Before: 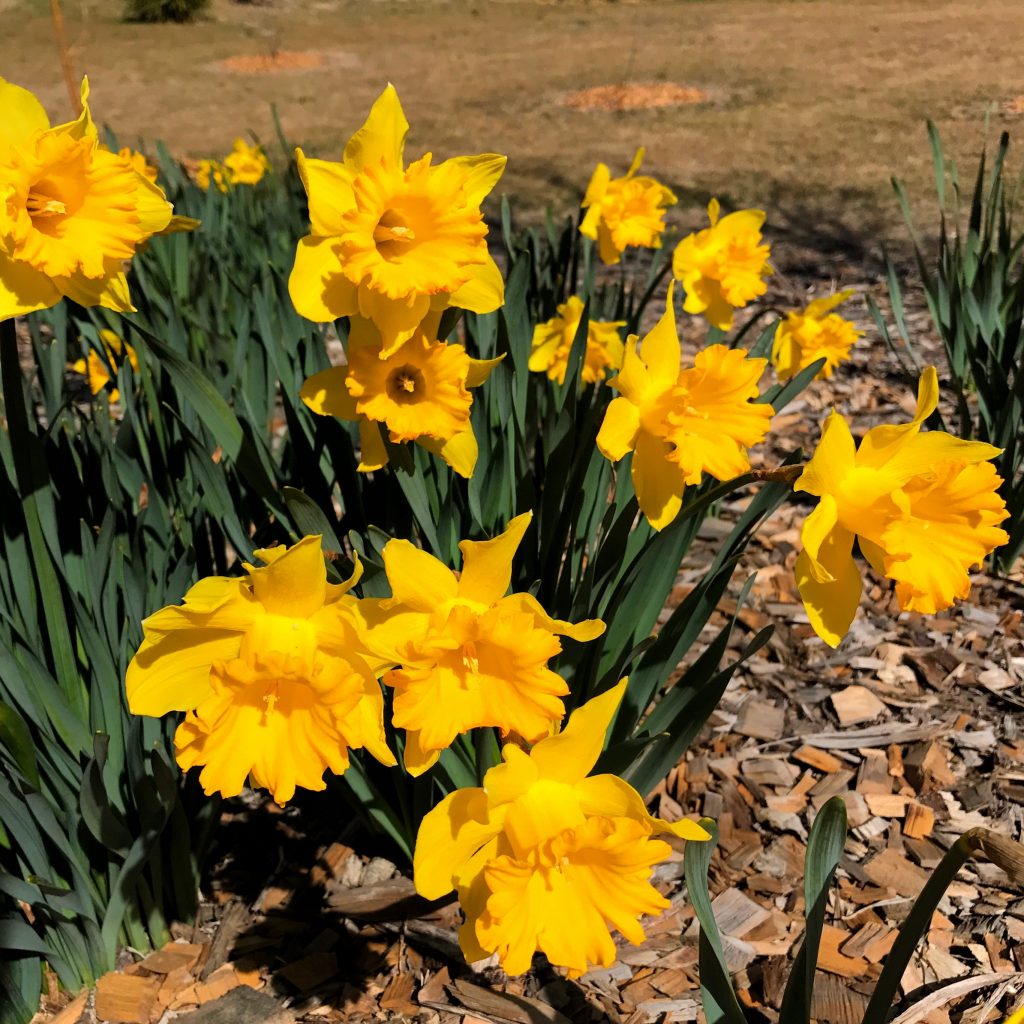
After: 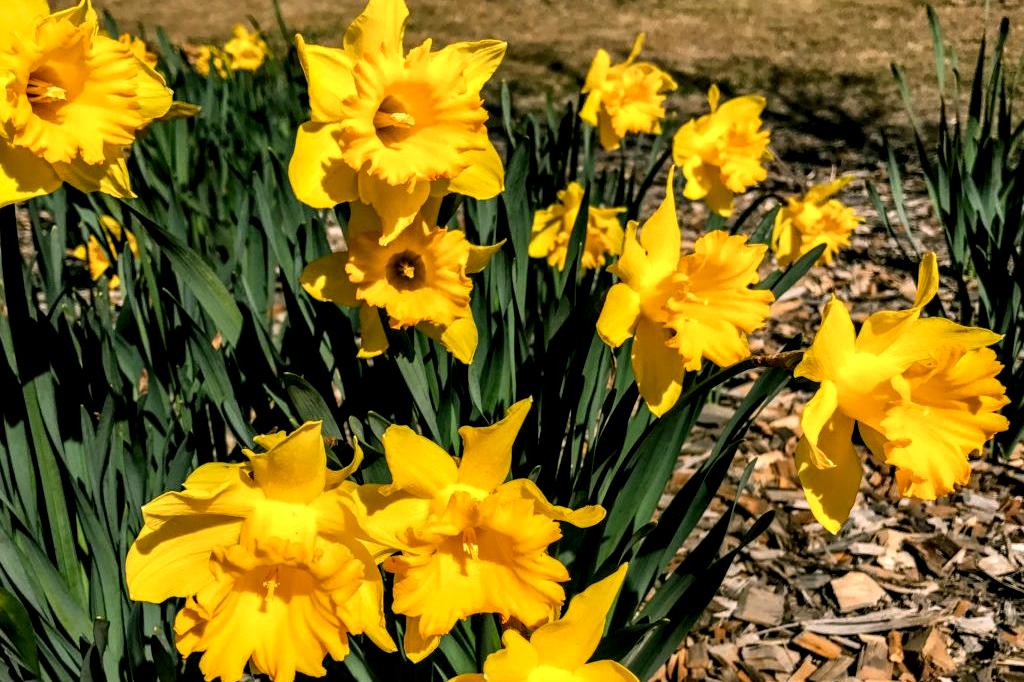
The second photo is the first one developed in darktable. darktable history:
crop: top 11.166%, bottom 22.168%
color correction: highlights a* 4.02, highlights b* 4.98, shadows a* -7.55, shadows b* 4.98
local contrast: highlights 19%, detail 186%
